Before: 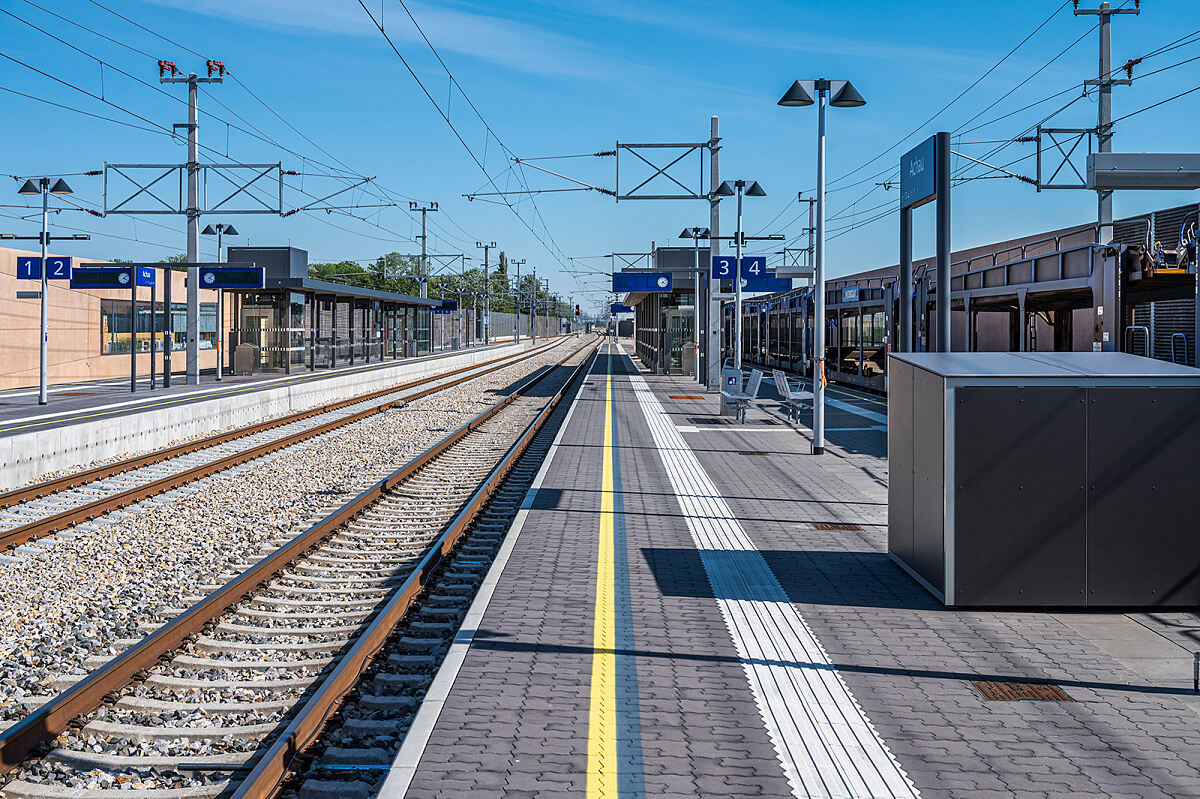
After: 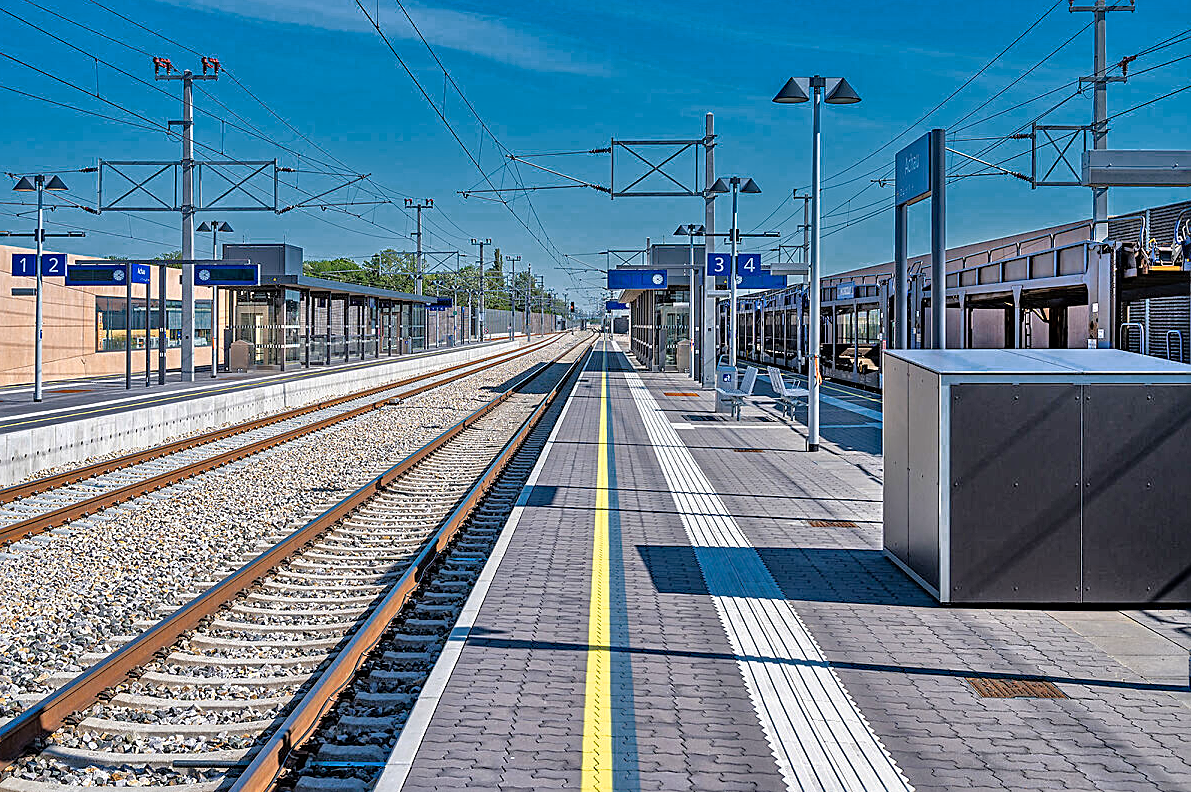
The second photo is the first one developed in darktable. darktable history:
exposure: black level correction 0, compensate exposure bias true, compensate highlight preservation false
sharpen: on, module defaults
crop: left 0.434%, top 0.485%, right 0.244%, bottom 0.386%
shadows and highlights: shadows 60, soften with gaussian
haze removal: compatibility mode true, adaptive false
color zones: curves: ch0 [(0.25, 0.5) (0.636, 0.25) (0.75, 0.5)]
tone equalizer: -7 EV 0.15 EV, -6 EV 0.6 EV, -5 EV 1.15 EV, -4 EV 1.33 EV, -3 EV 1.15 EV, -2 EV 0.6 EV, -1 EV 0.15 EV, mask exposure compensation -0.5 EV
